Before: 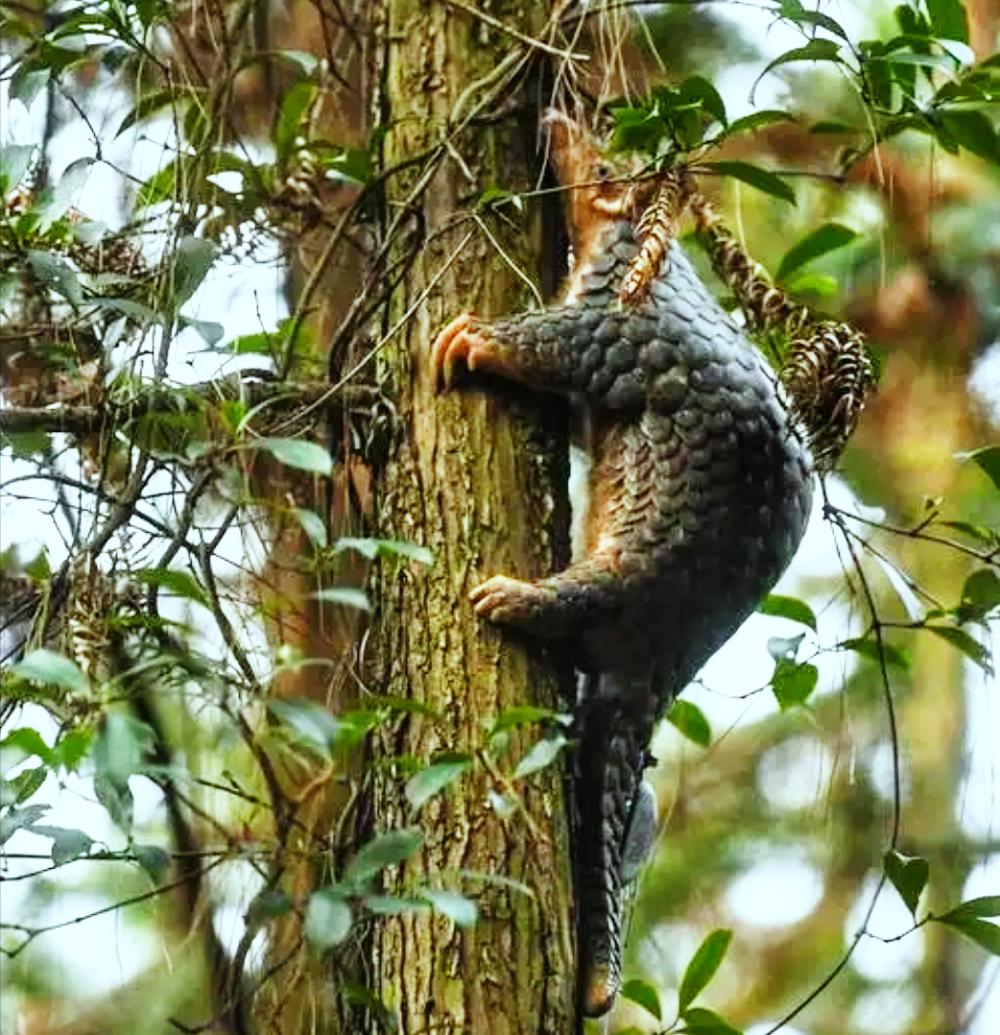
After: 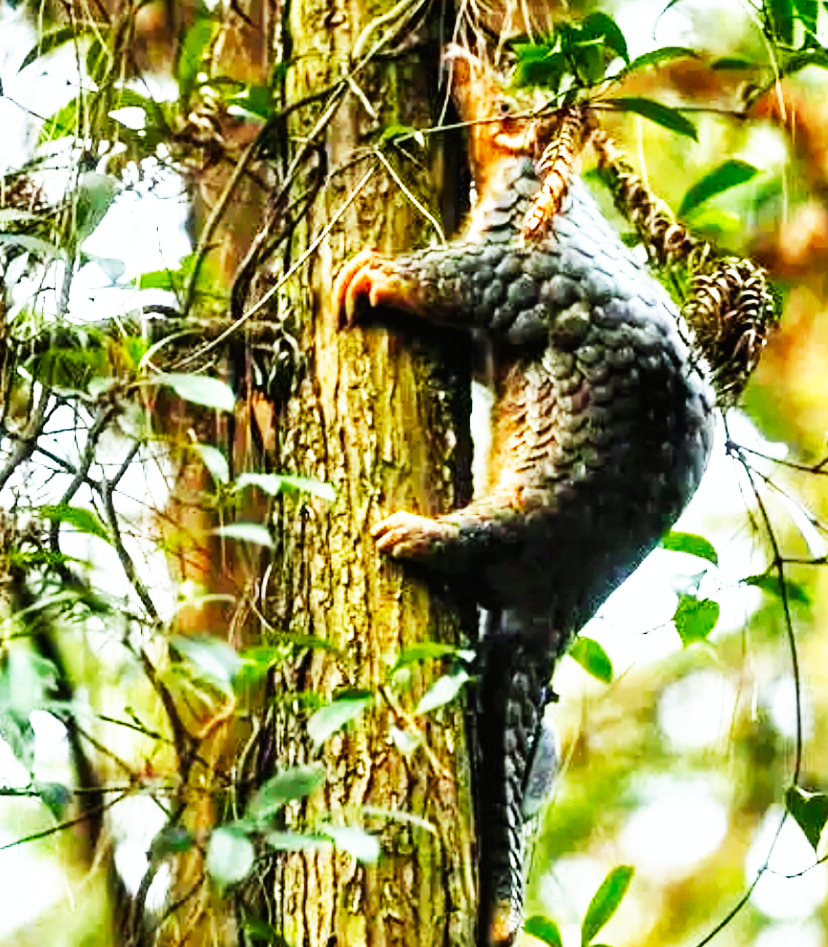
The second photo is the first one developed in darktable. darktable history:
base curve: curves: ch0 [(0, 0) (0.007, 0.004) (0.027, 0.03) (0.046, 0.07) (0.207, 0.54) (0.442, 0.872) (0.673, 0.972) (1, 1)], preserve colors none
crop: left 9.807%, top 6.259%, right 7.334%, bottom 2.177%
rotate and perspective: crop left 0, crop top 0
